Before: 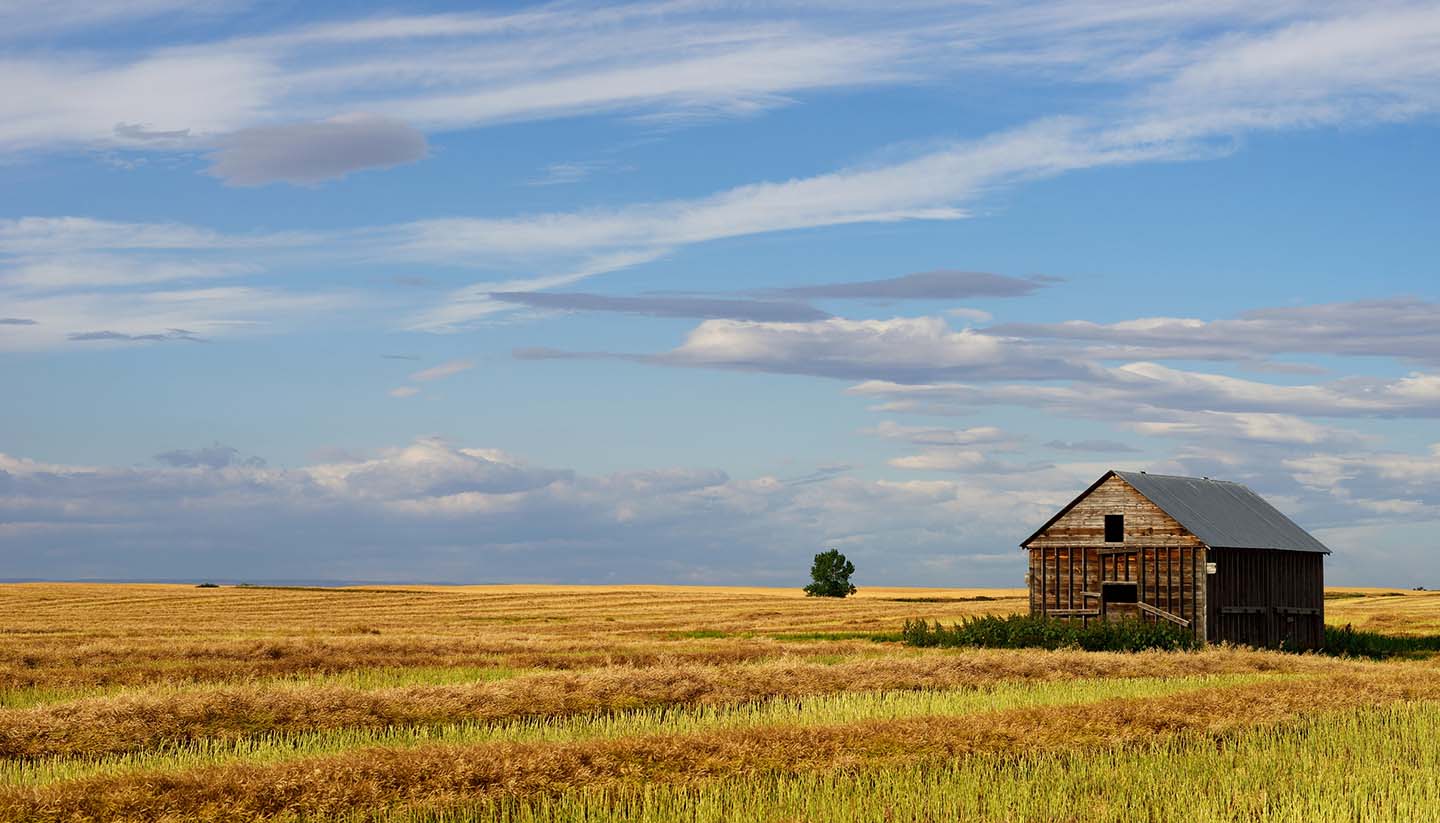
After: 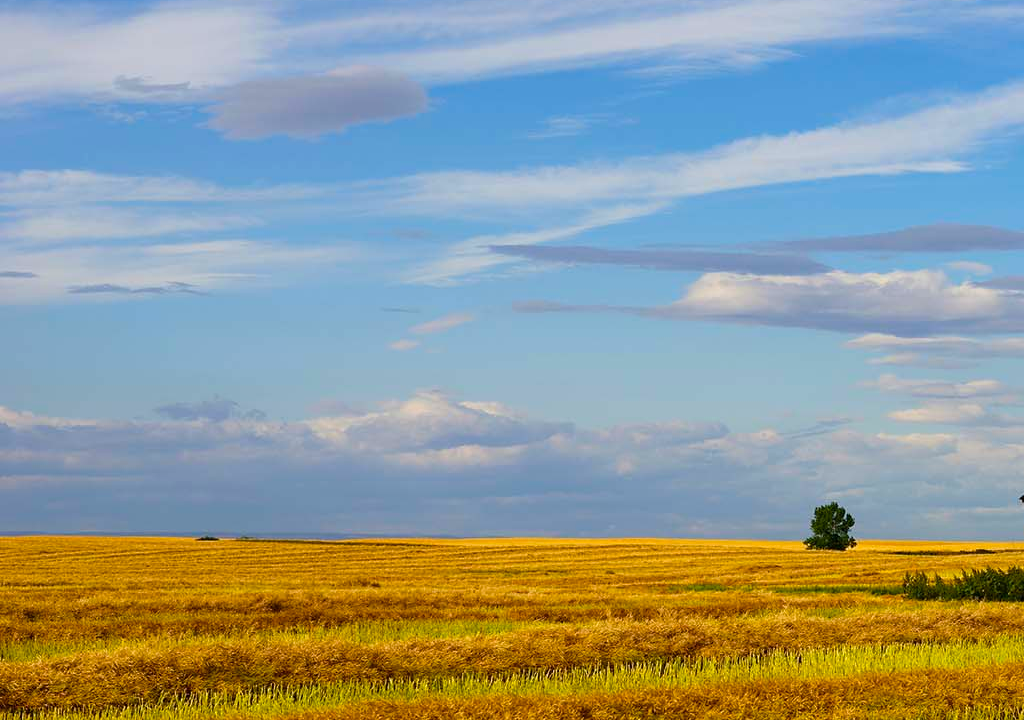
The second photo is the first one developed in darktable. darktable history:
crop: top 5.803%, right 27.864%, bottom 5.804%
color balance rgb: perceptual saturation grading › global saturation 25%, global vibrance 20%
tone equalizer: on, module defaults
